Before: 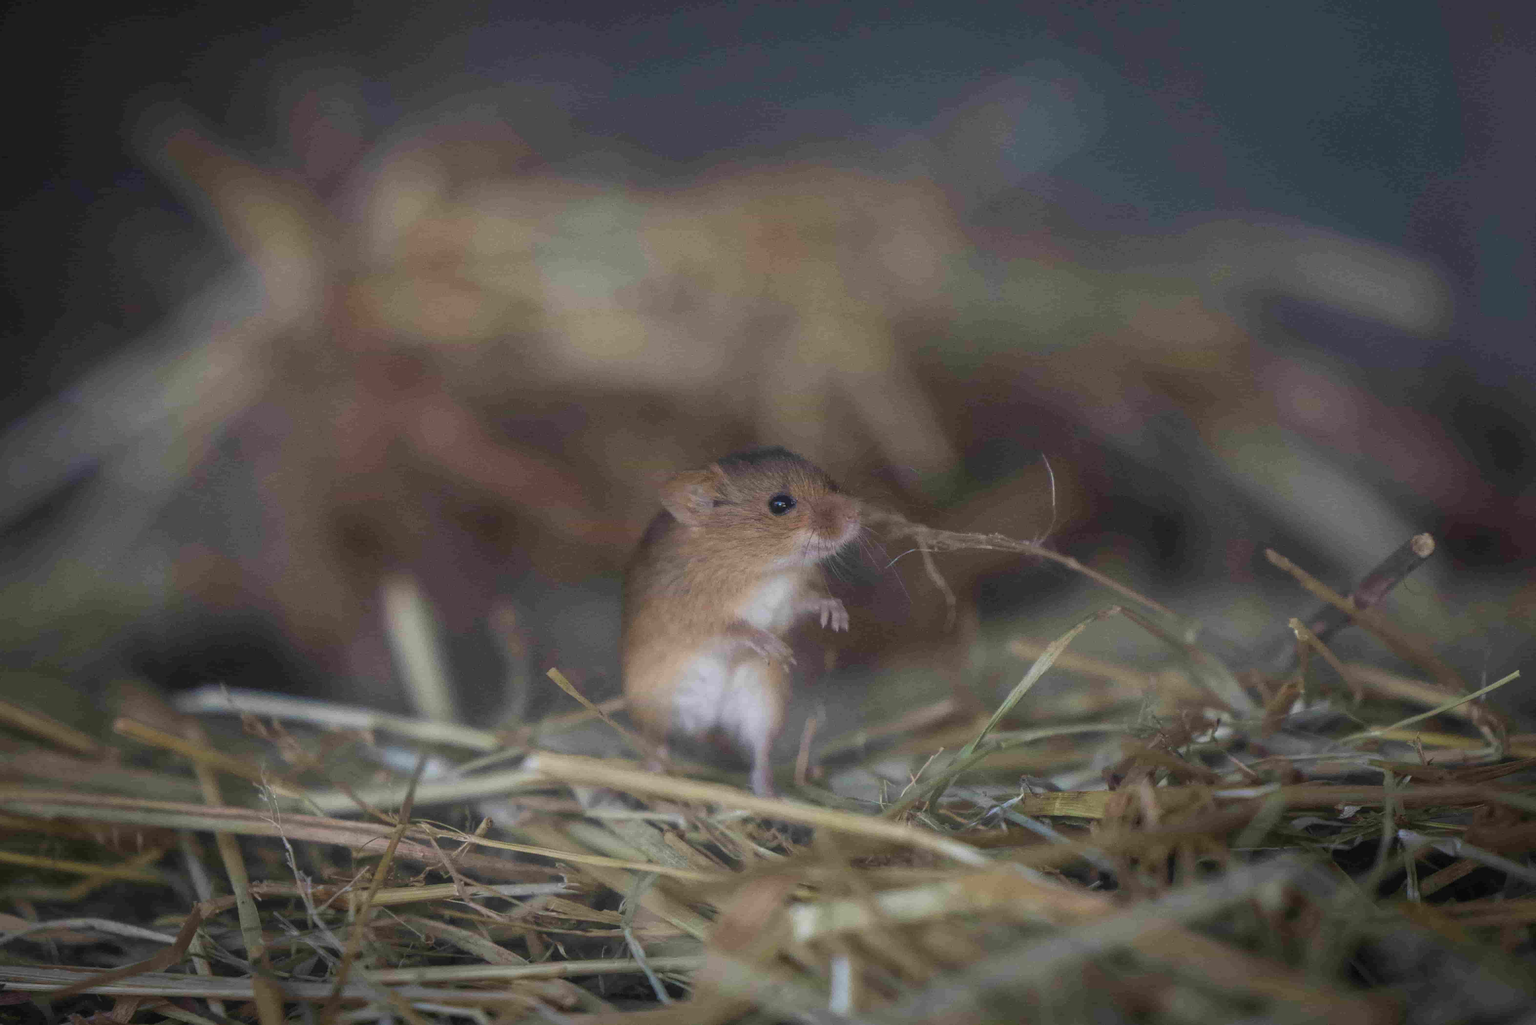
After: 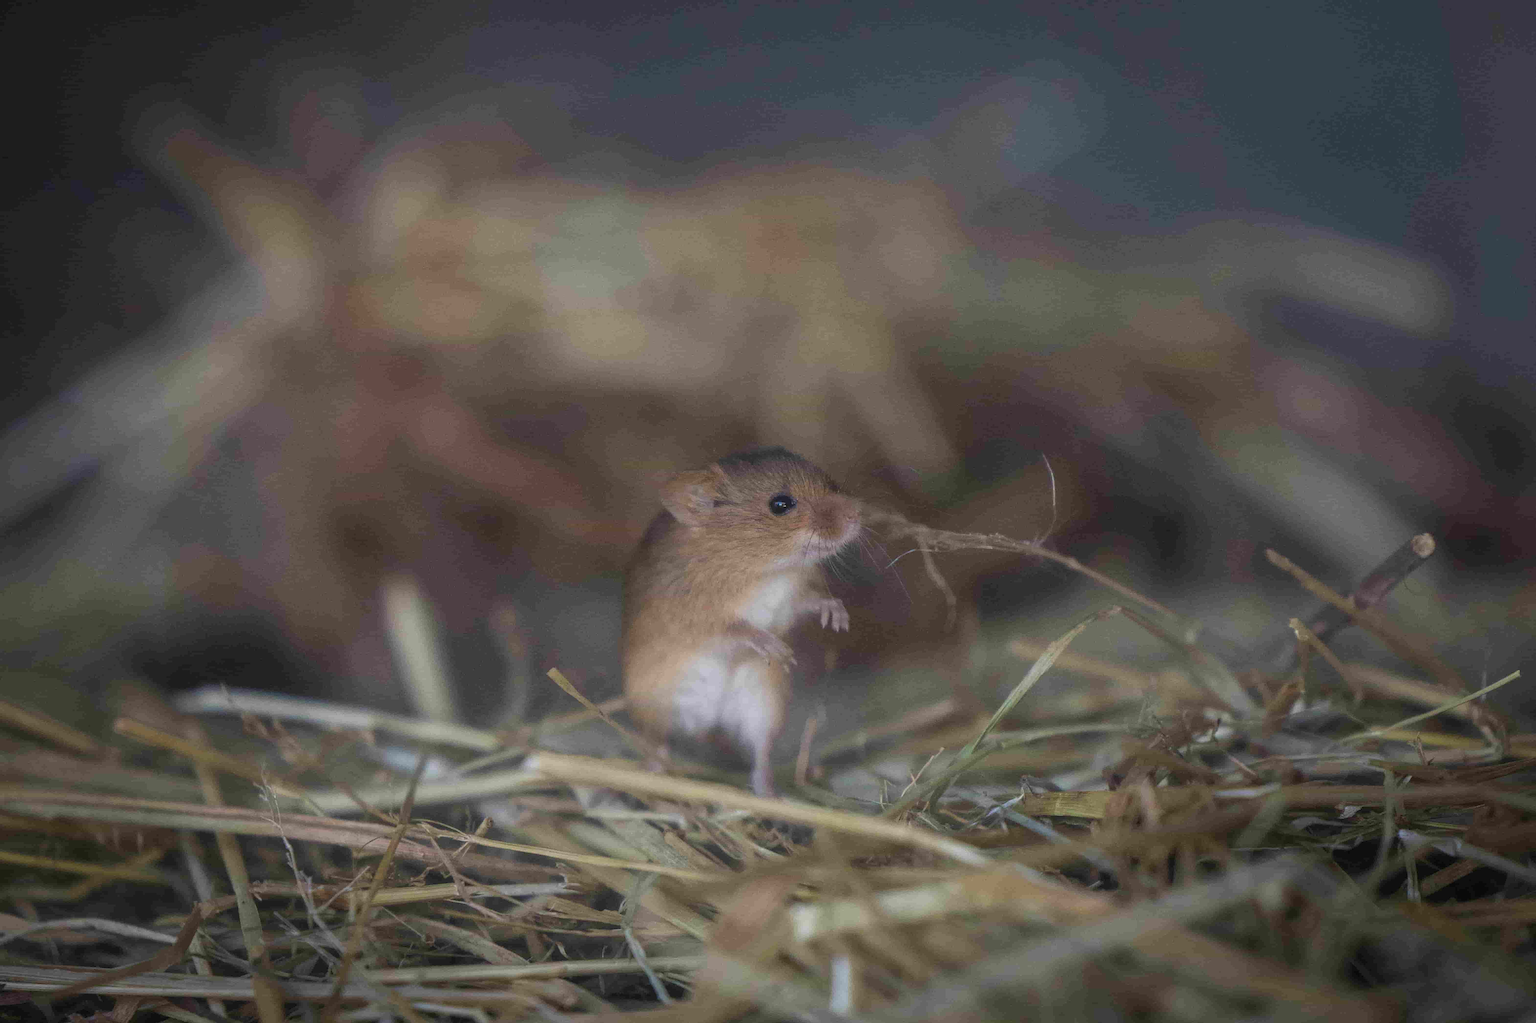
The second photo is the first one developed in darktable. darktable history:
crop: bottom 0.071%
sharpen: radius 1.272, amount 0.305, threshold 0
exposure: compensate highlight preservation false
